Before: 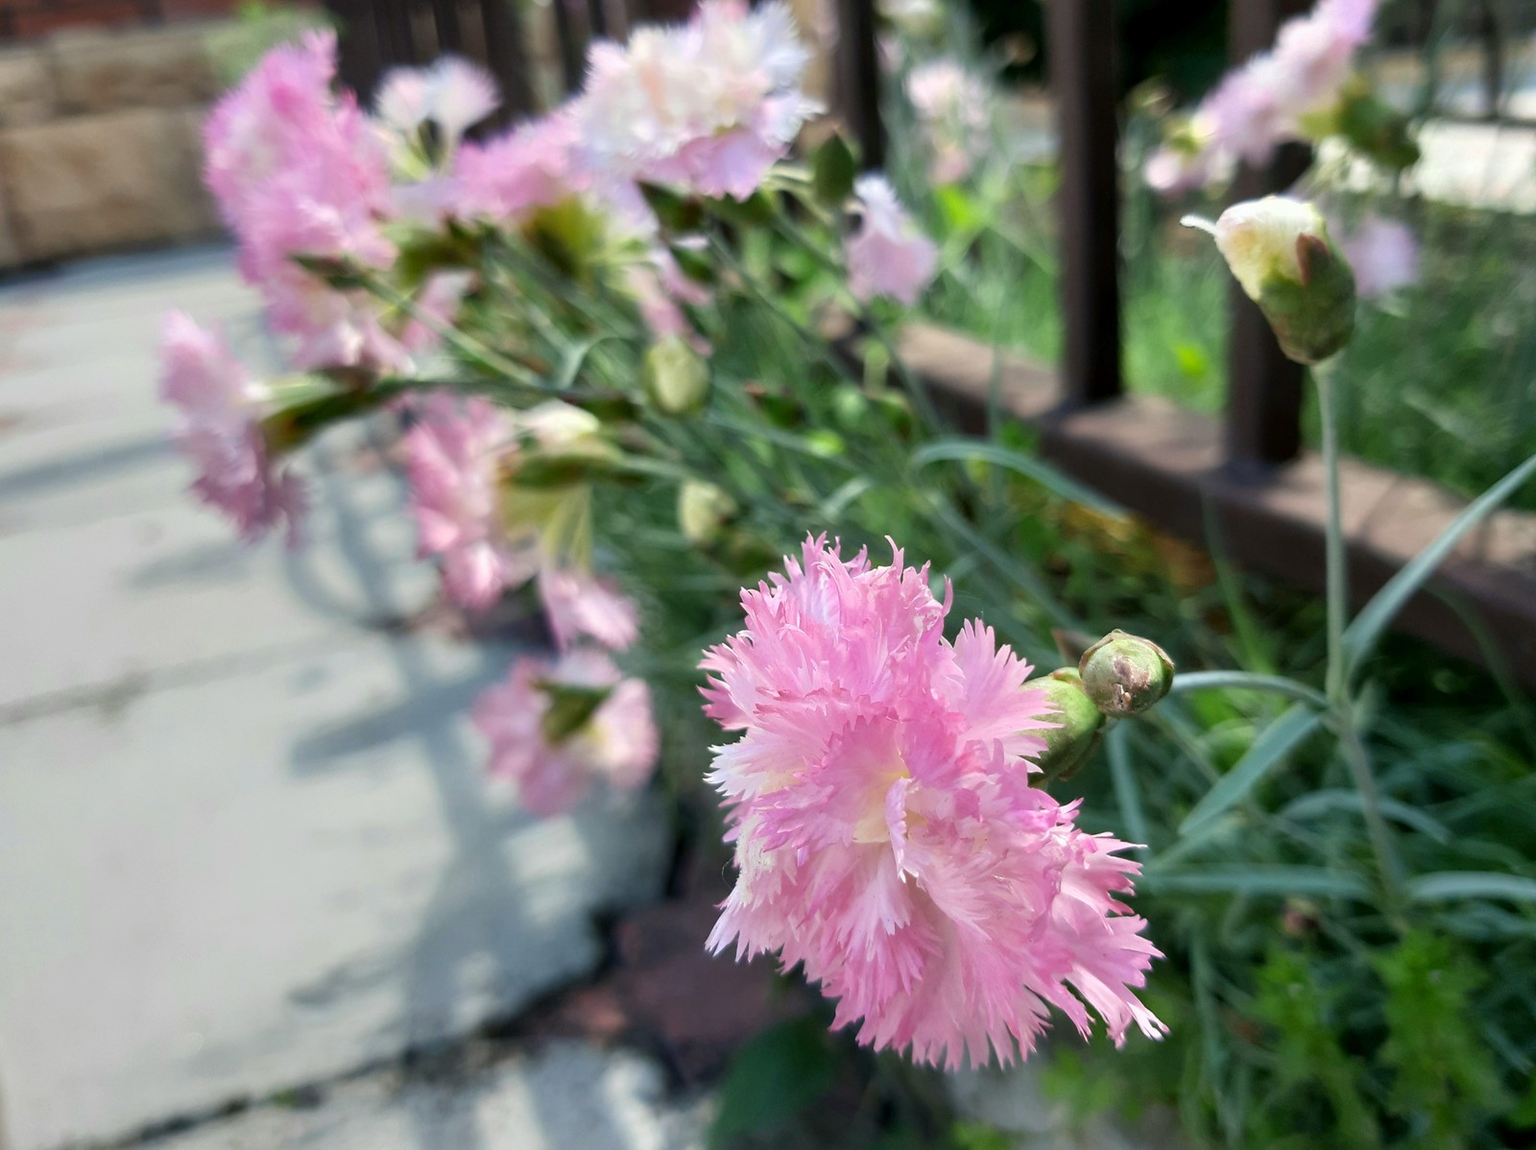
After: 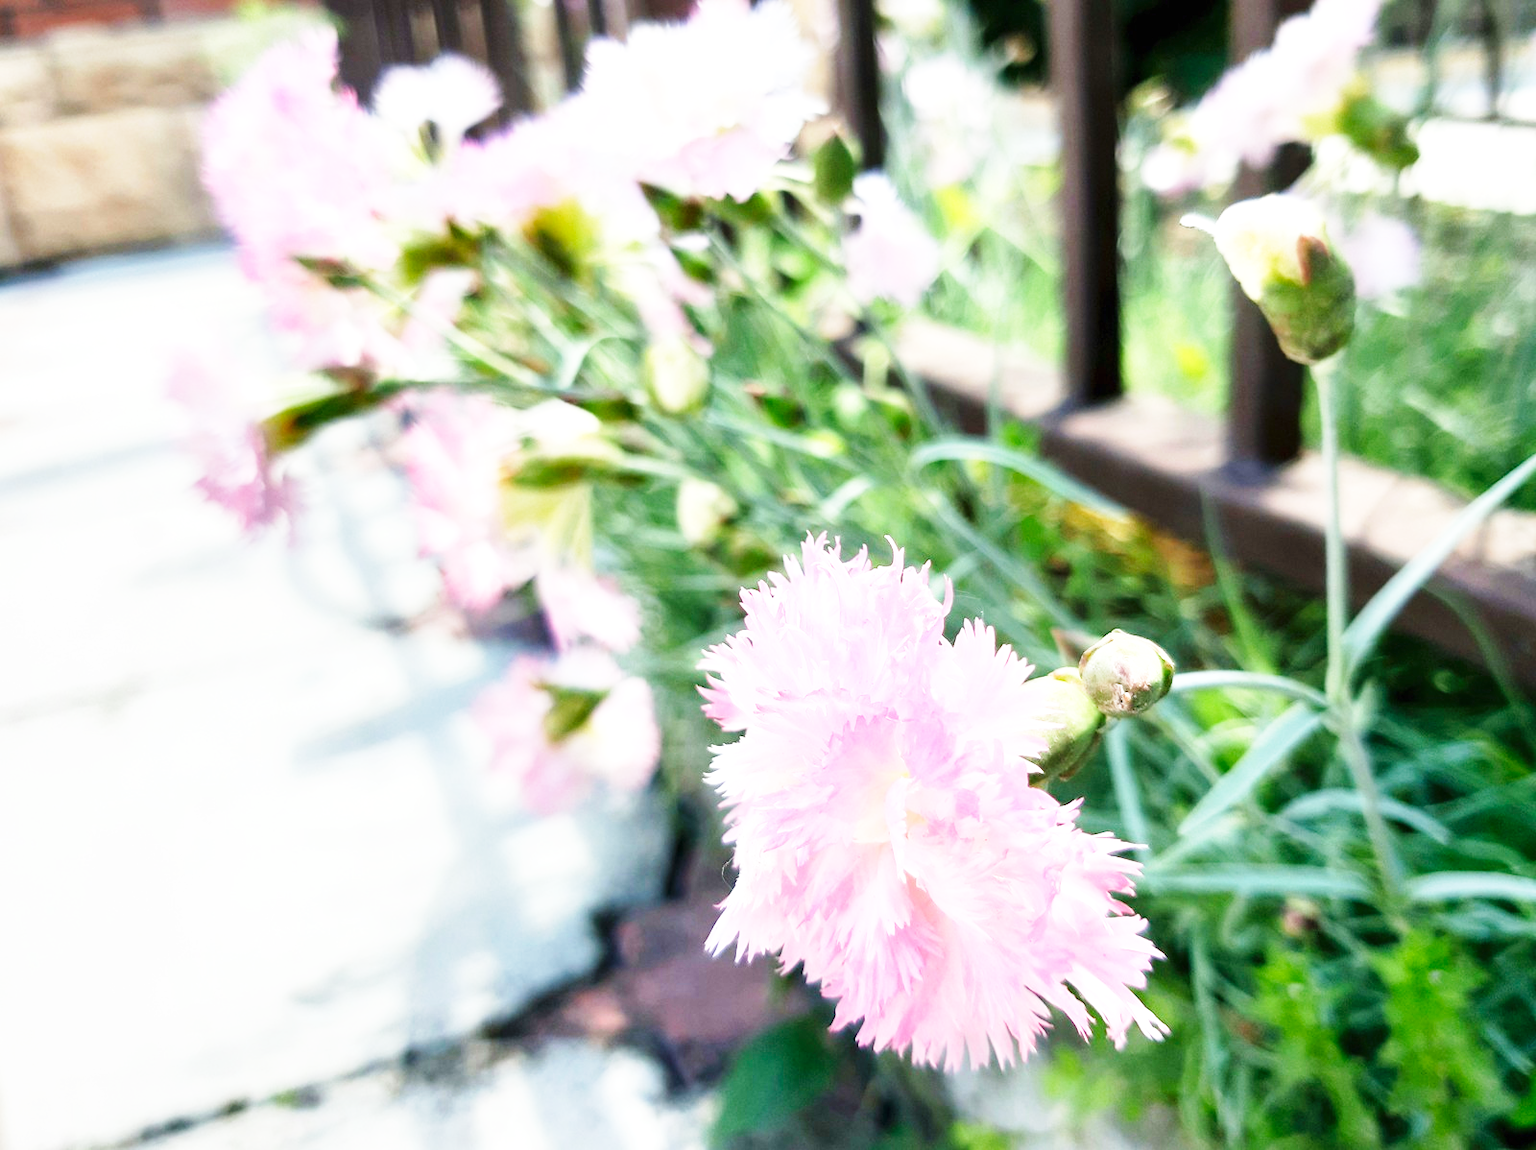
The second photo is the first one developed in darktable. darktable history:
base curve: curves: ch0 [(0, 0) (0.018, 0.026) (0.143, 0.37) (0.33, 0.731) (0.458, 0.853) (0.735, 0.965) (0.905, 0.986) (1, 1)], preserve colors none
exposure: black level correction 0, exposure 0.7 EV, compensate exposure bias true, compensate highlight preservation false
